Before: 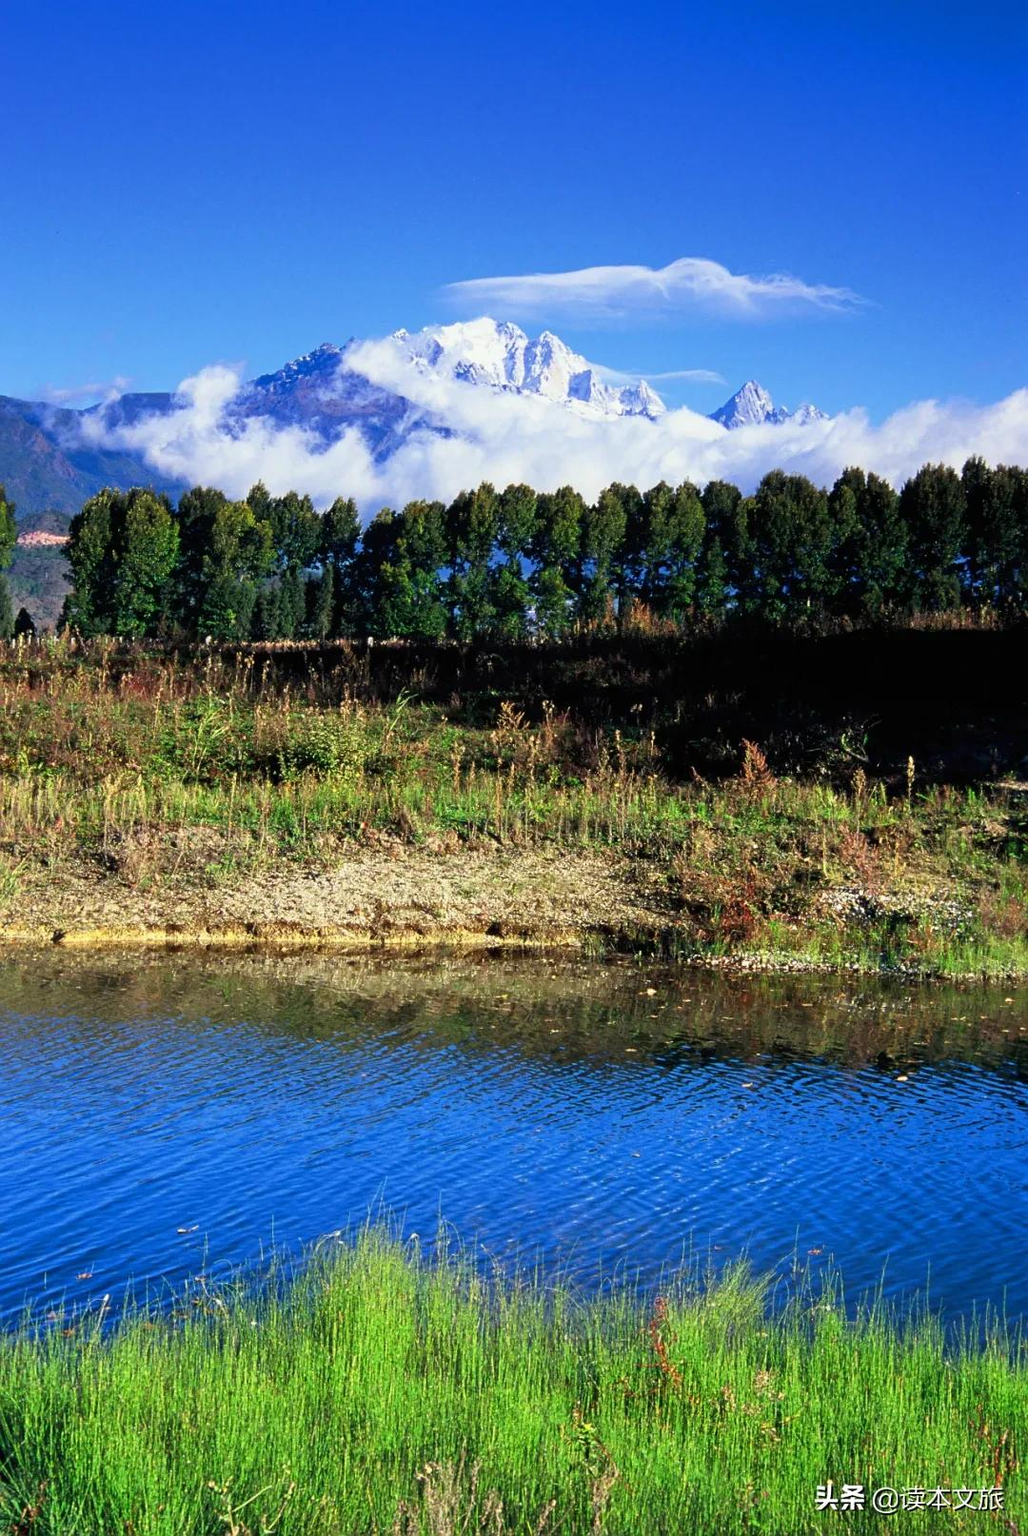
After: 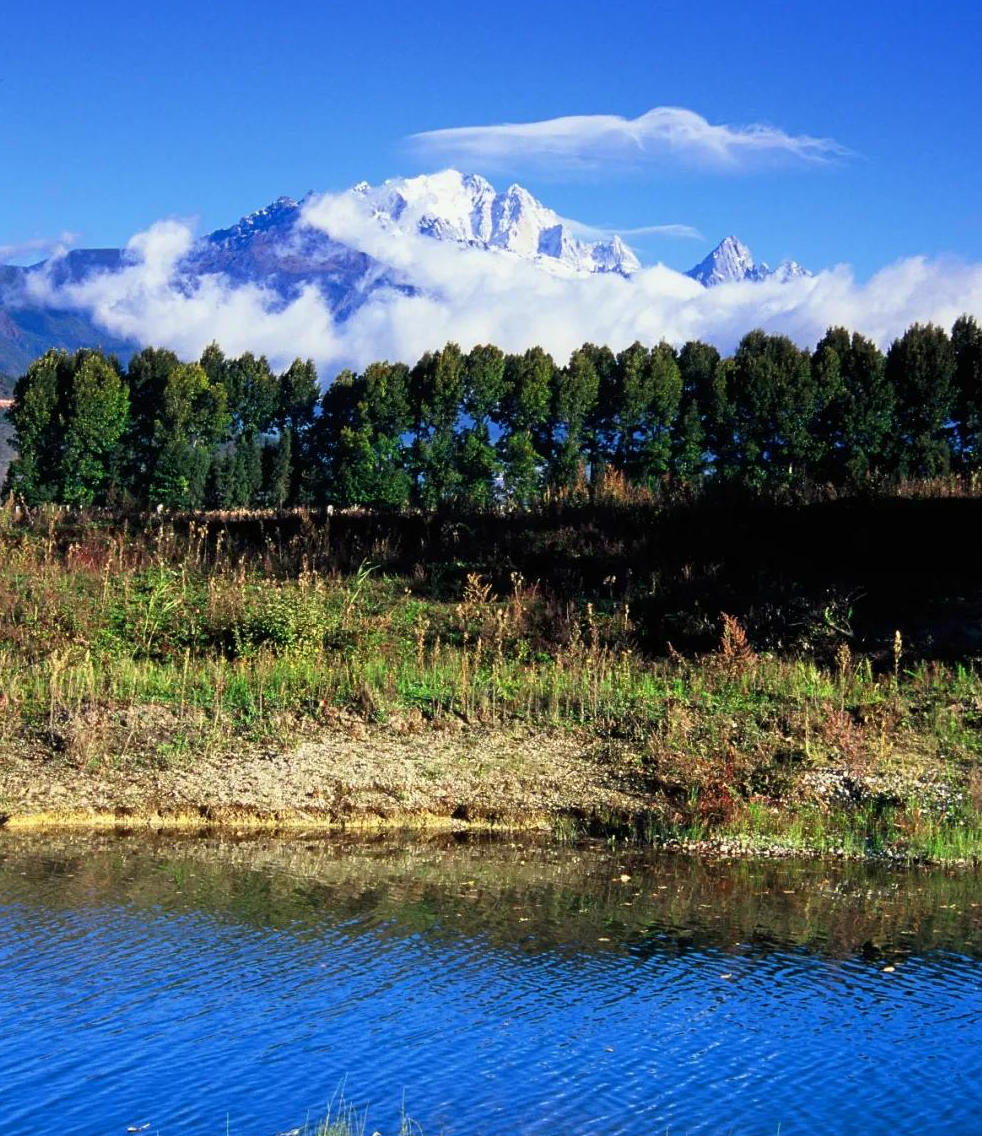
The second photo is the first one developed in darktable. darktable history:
crop: left 5.545%, top 10.167%, right 3.477%, bottom 19.403%
